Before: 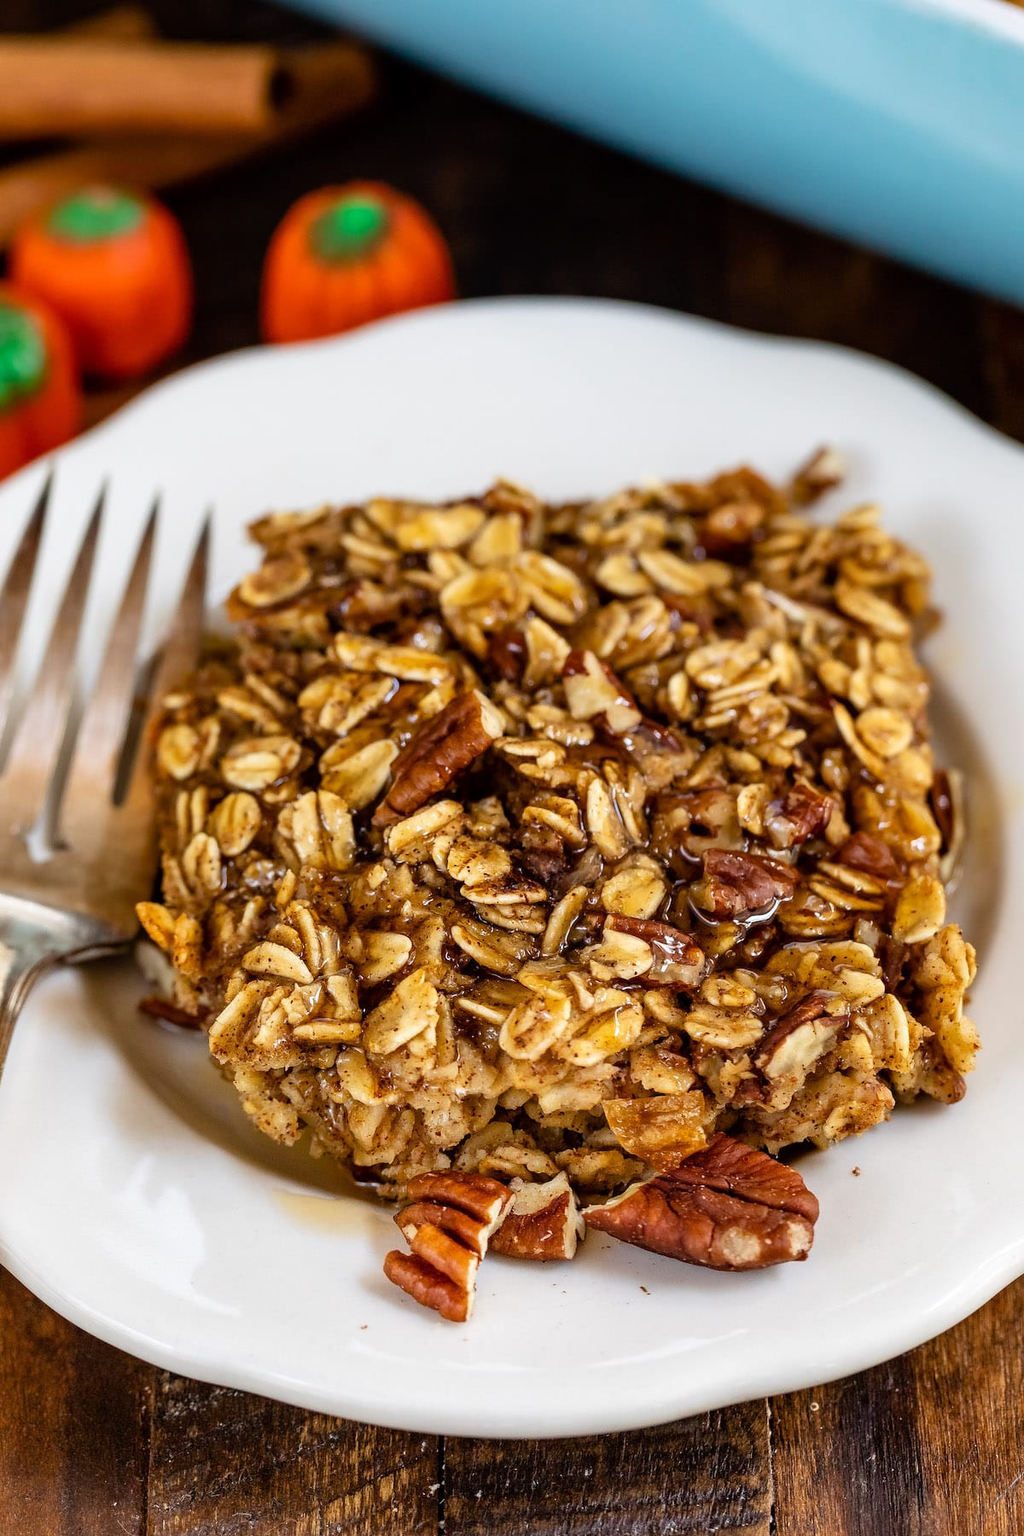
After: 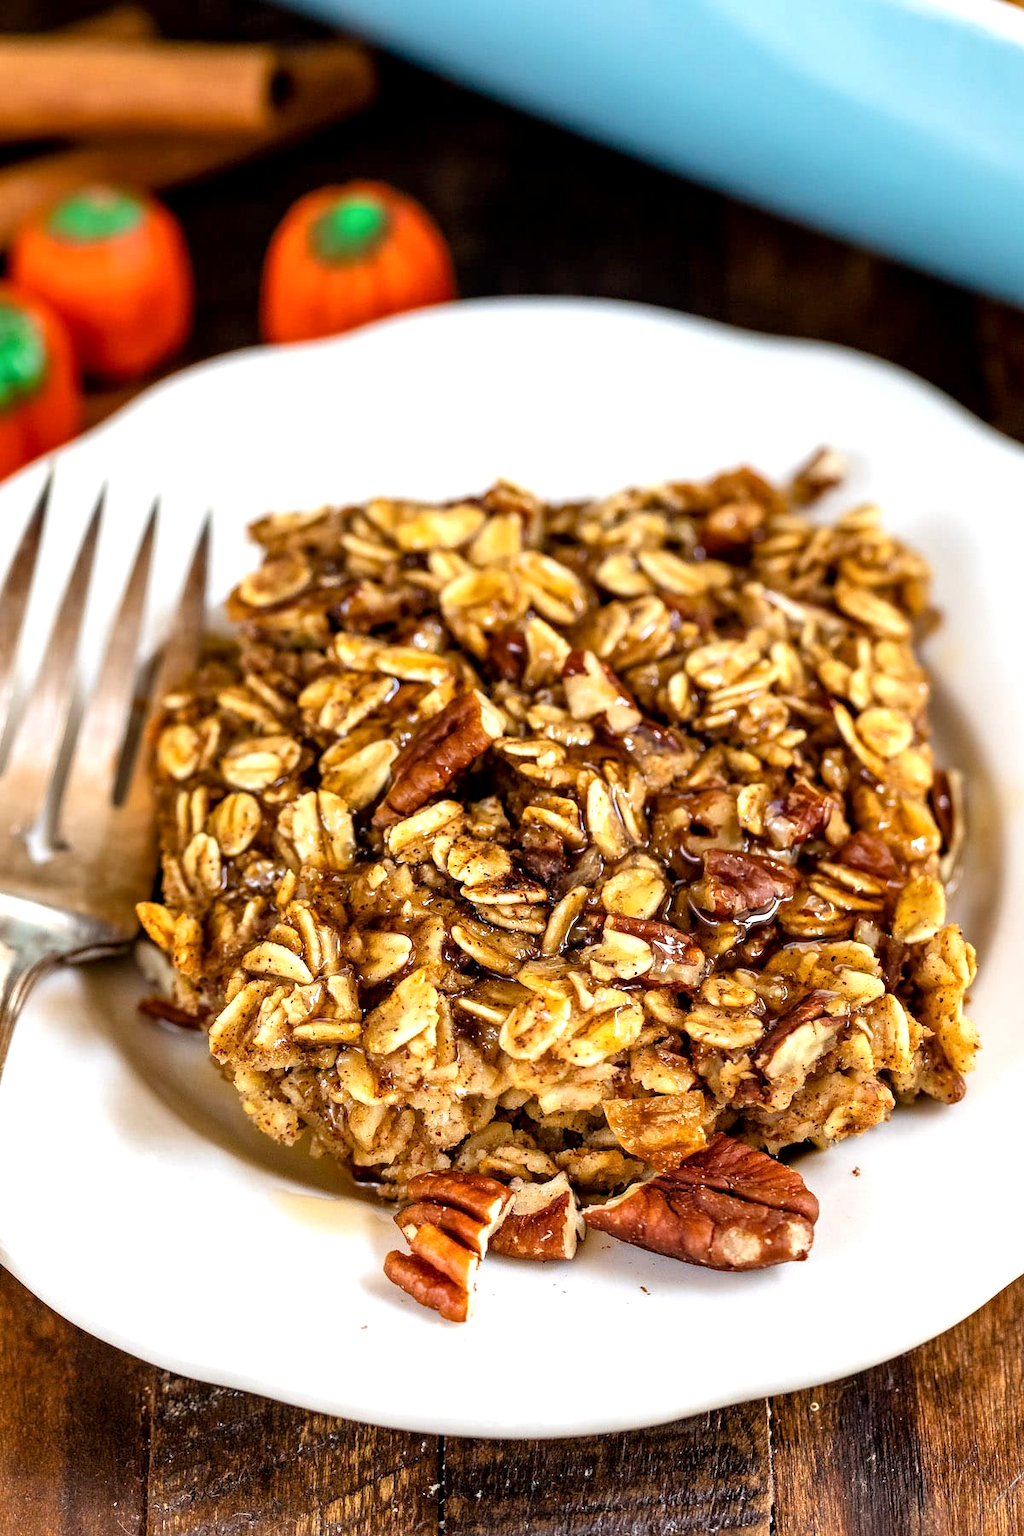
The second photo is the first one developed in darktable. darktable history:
local contrast: highlights 105%, shadows 100%, detail 119%, midtone range 0.2
tone equalizer: smoothing diameter 24.8%, edges refinement/feathering 14.19, preserve details guided filter
exposure: black level correction 0.001, exposure 0.498 EV, compensate highlight preservation false
